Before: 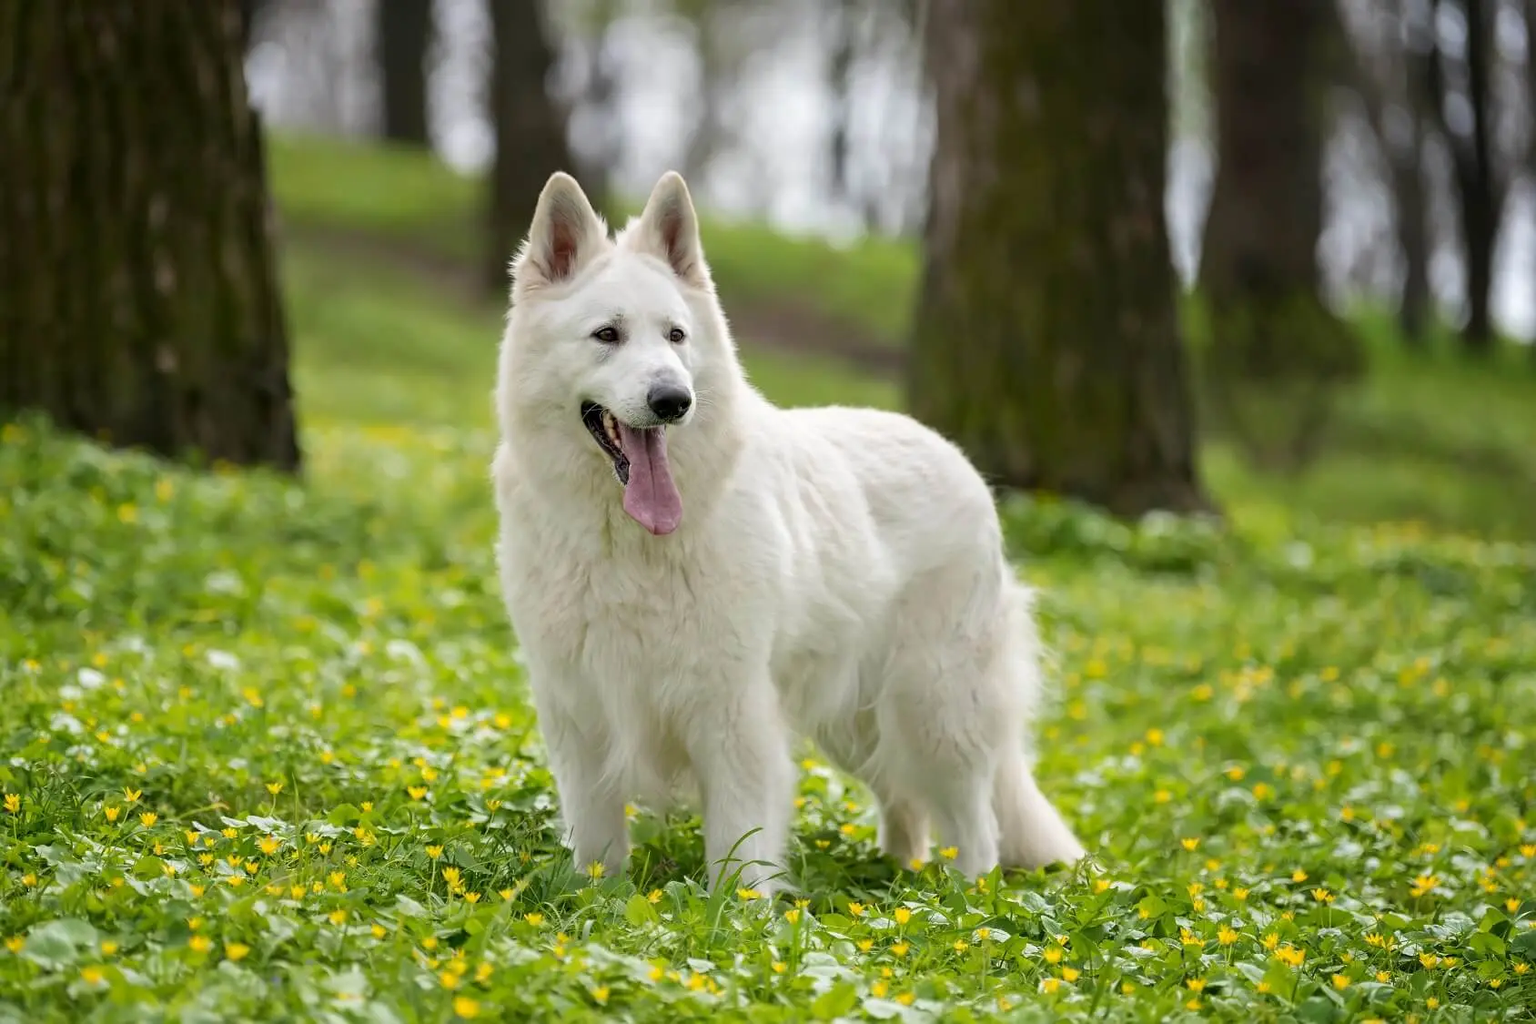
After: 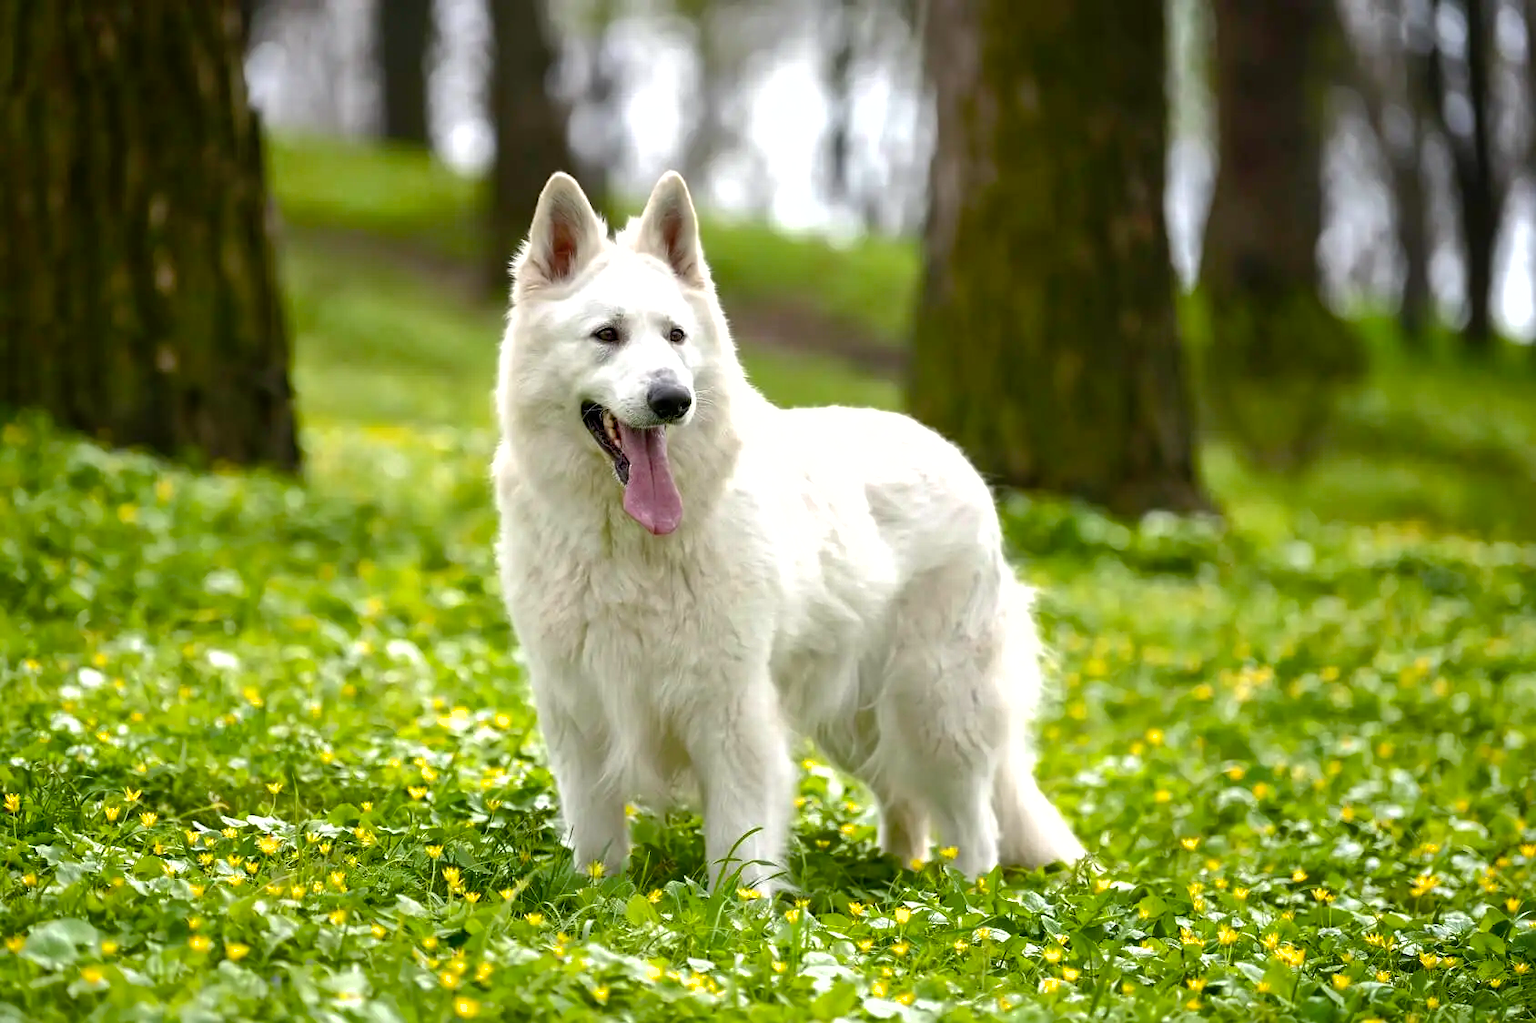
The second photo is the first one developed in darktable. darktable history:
color balance rgb: perceptual saturation grading › global saturation 20%, perceptual saturation grading › highlights -25%, perceptual saturation grading › shadows 50%
tone equalizer: -8 EV -0.75 EV, -7 EV -0.7 EV, -6 EV -0.6 EV, -5 EV -0.4 EV, -3 EV 0.4 EV, -2 EV 0.6 EV, -1 EV 0.7 EV, +0 EV 0.75 EV, edges refinement/feathering 500, mask exposure compensation -1.57 EV, preserve details no
shadows and highlights: on, module defaults
